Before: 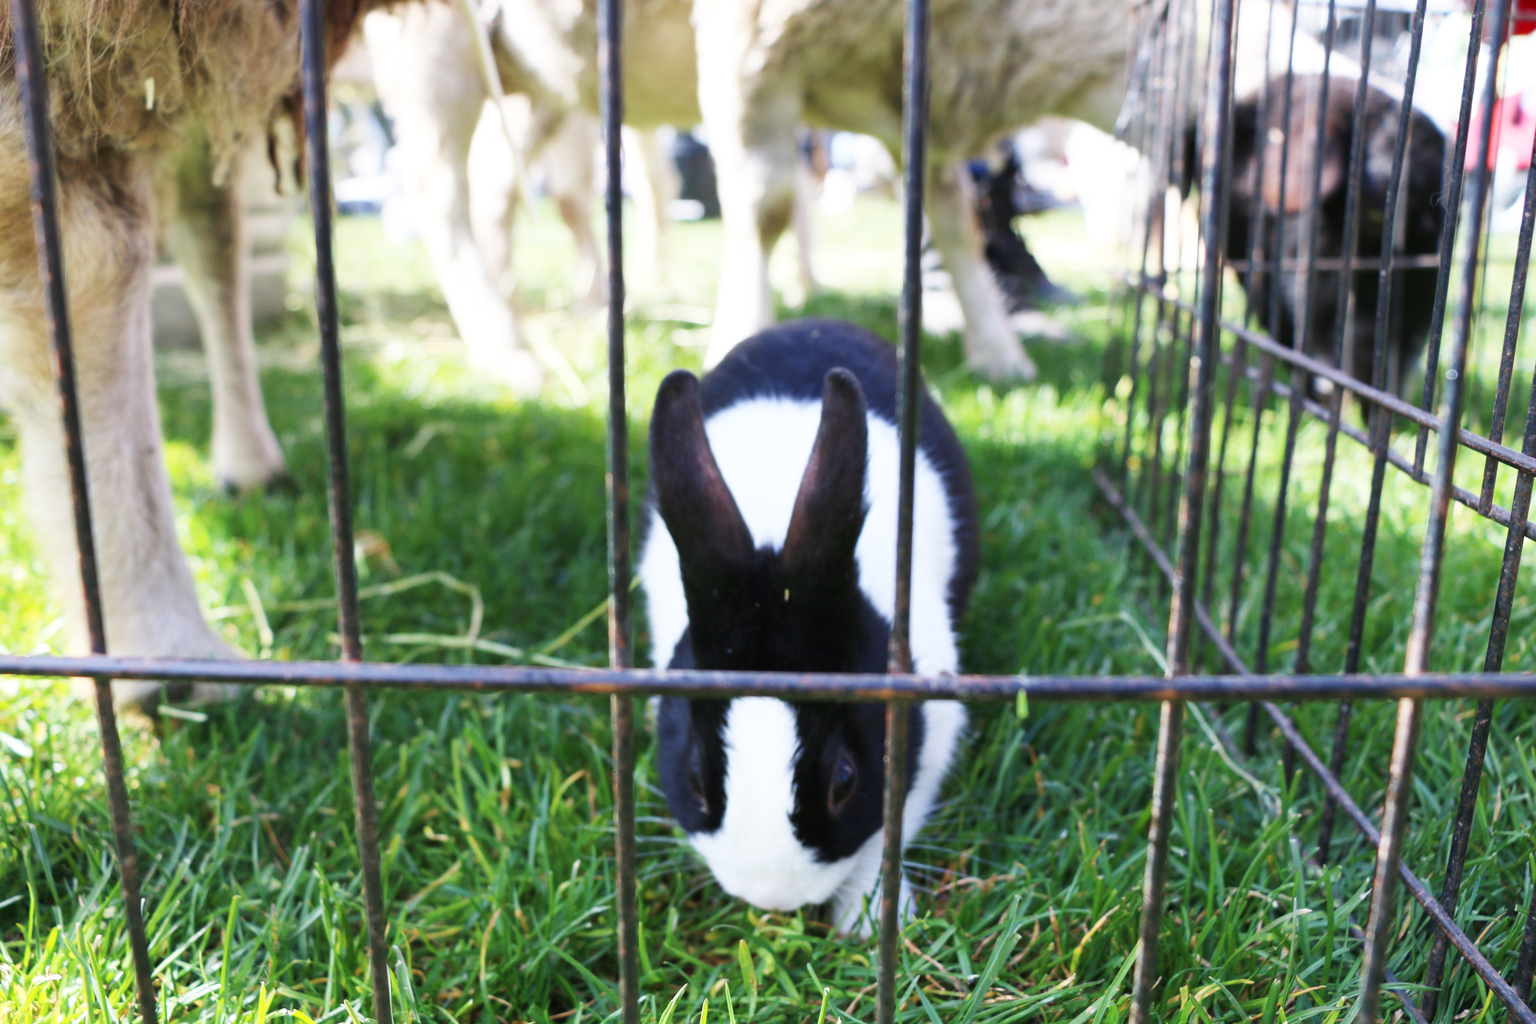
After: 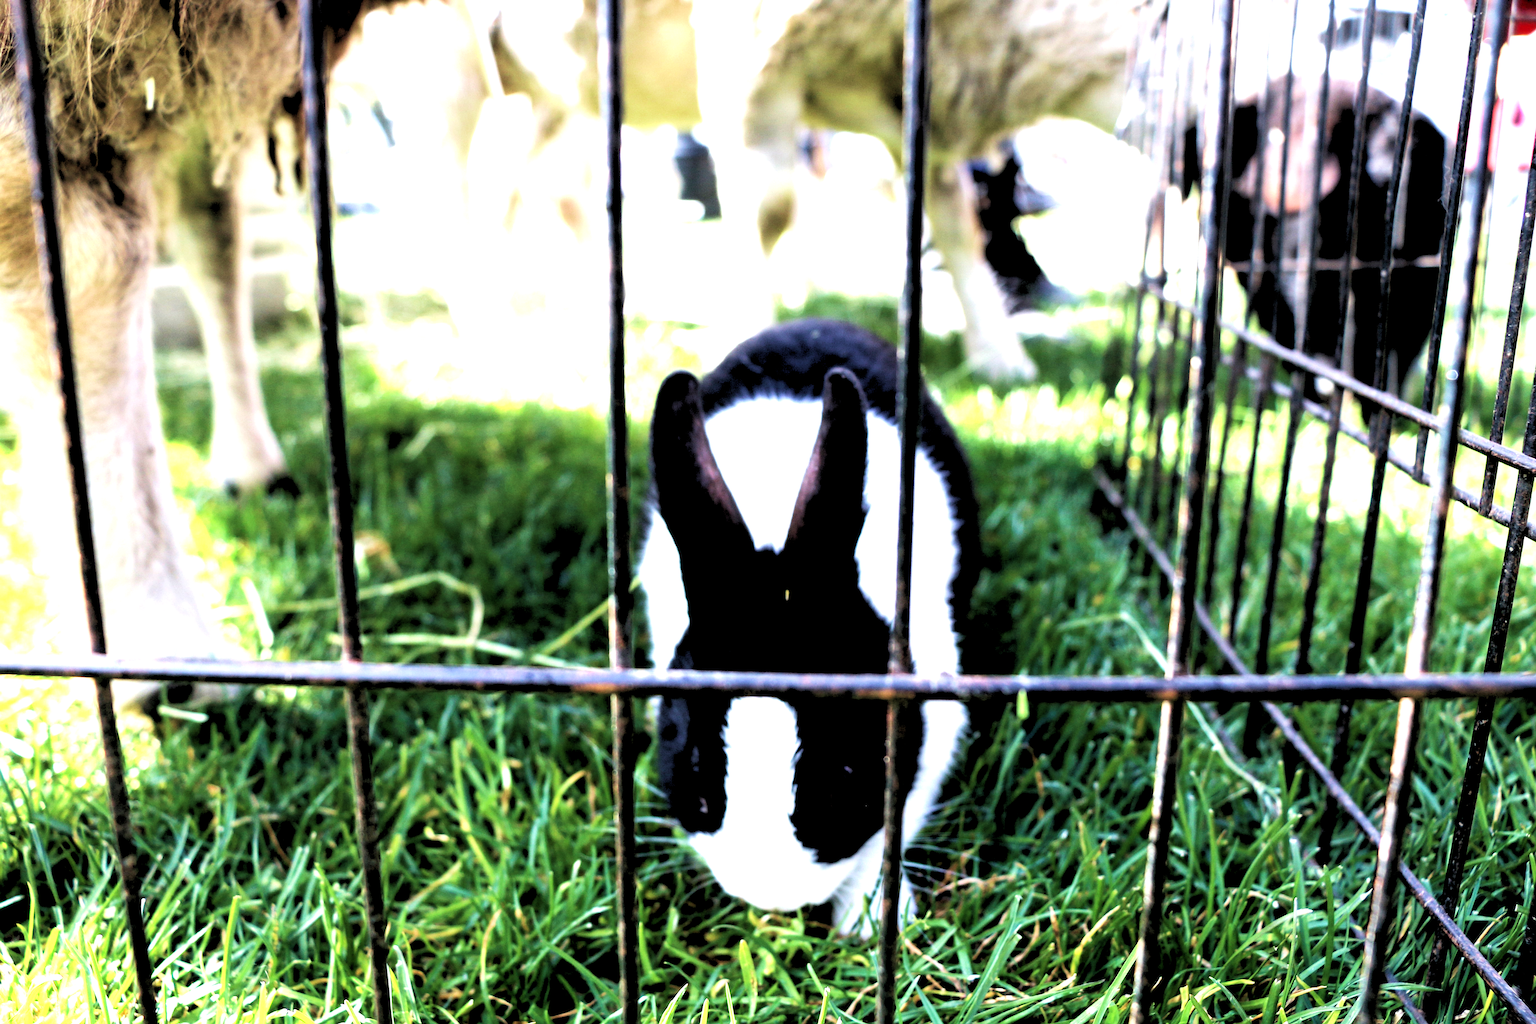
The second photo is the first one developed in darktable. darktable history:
rgb levels: levels [[0.029, 0.461, 0.922], [0, 0.5, 1], [0, 0.5, 1]]
sharpen: on, module defaults
velvia: on, module defaults
tone equalizer: -8 EV -1.08 EV, -7 EV -1.01 EV, -6 EV -0.867 EV, -5 EV -0.578 EV, -3 EV 0.578 EV, -2 EV 0.867 EV, -1 EV 1.01 EV, +0 EV 1.08 EV, edges refinement/feathering 500, mask exposure compensation -1.57 EV, preserve details no
